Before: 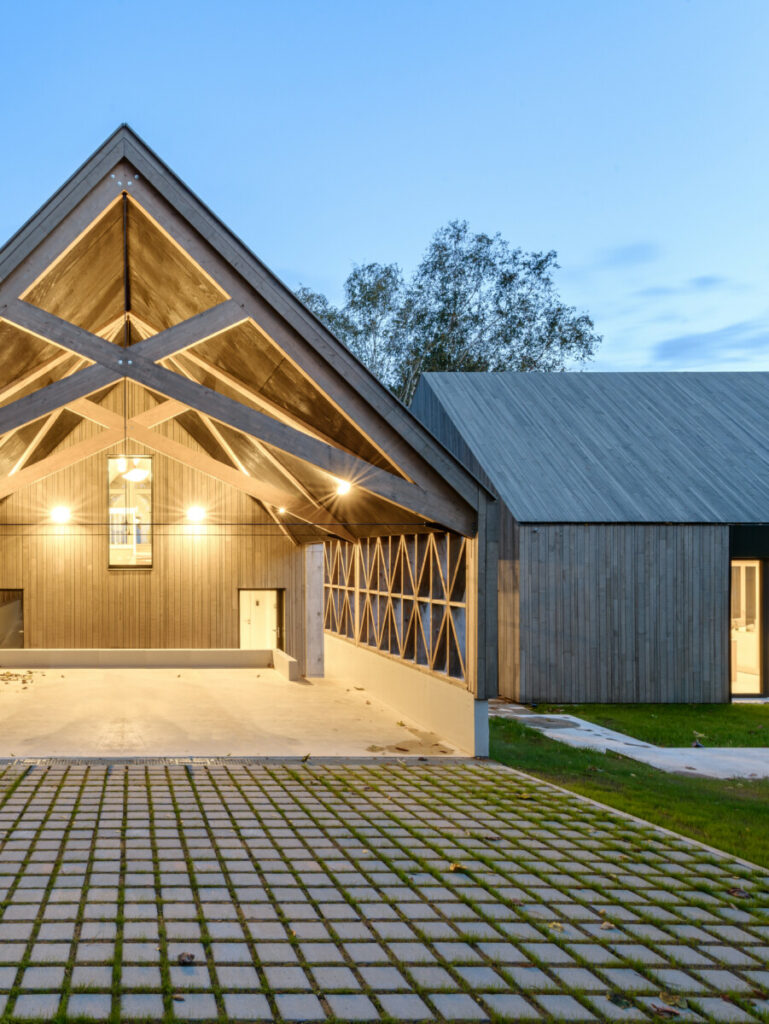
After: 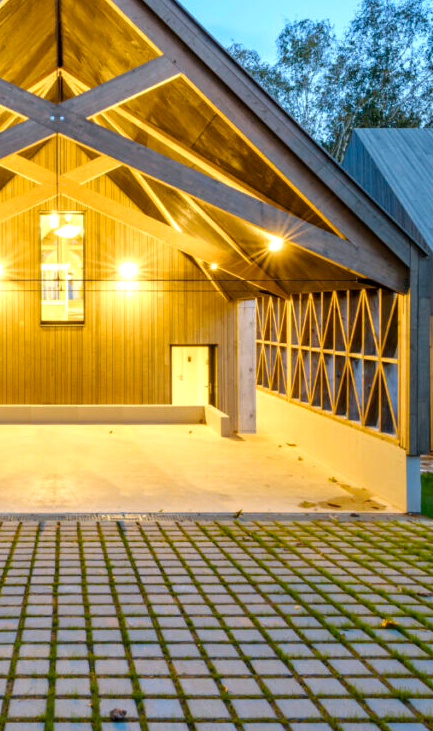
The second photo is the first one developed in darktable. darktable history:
crop: left 8.966%, top 23.852%, right 34.699%, bottom 4.703%
exposure: black level correction 0.001, exposure 0.3 EV, compensate highlight preservation false
color balance rgb: linear chroma grading › global chroma 15%, perceptual saturation grading › global saturation 30%
